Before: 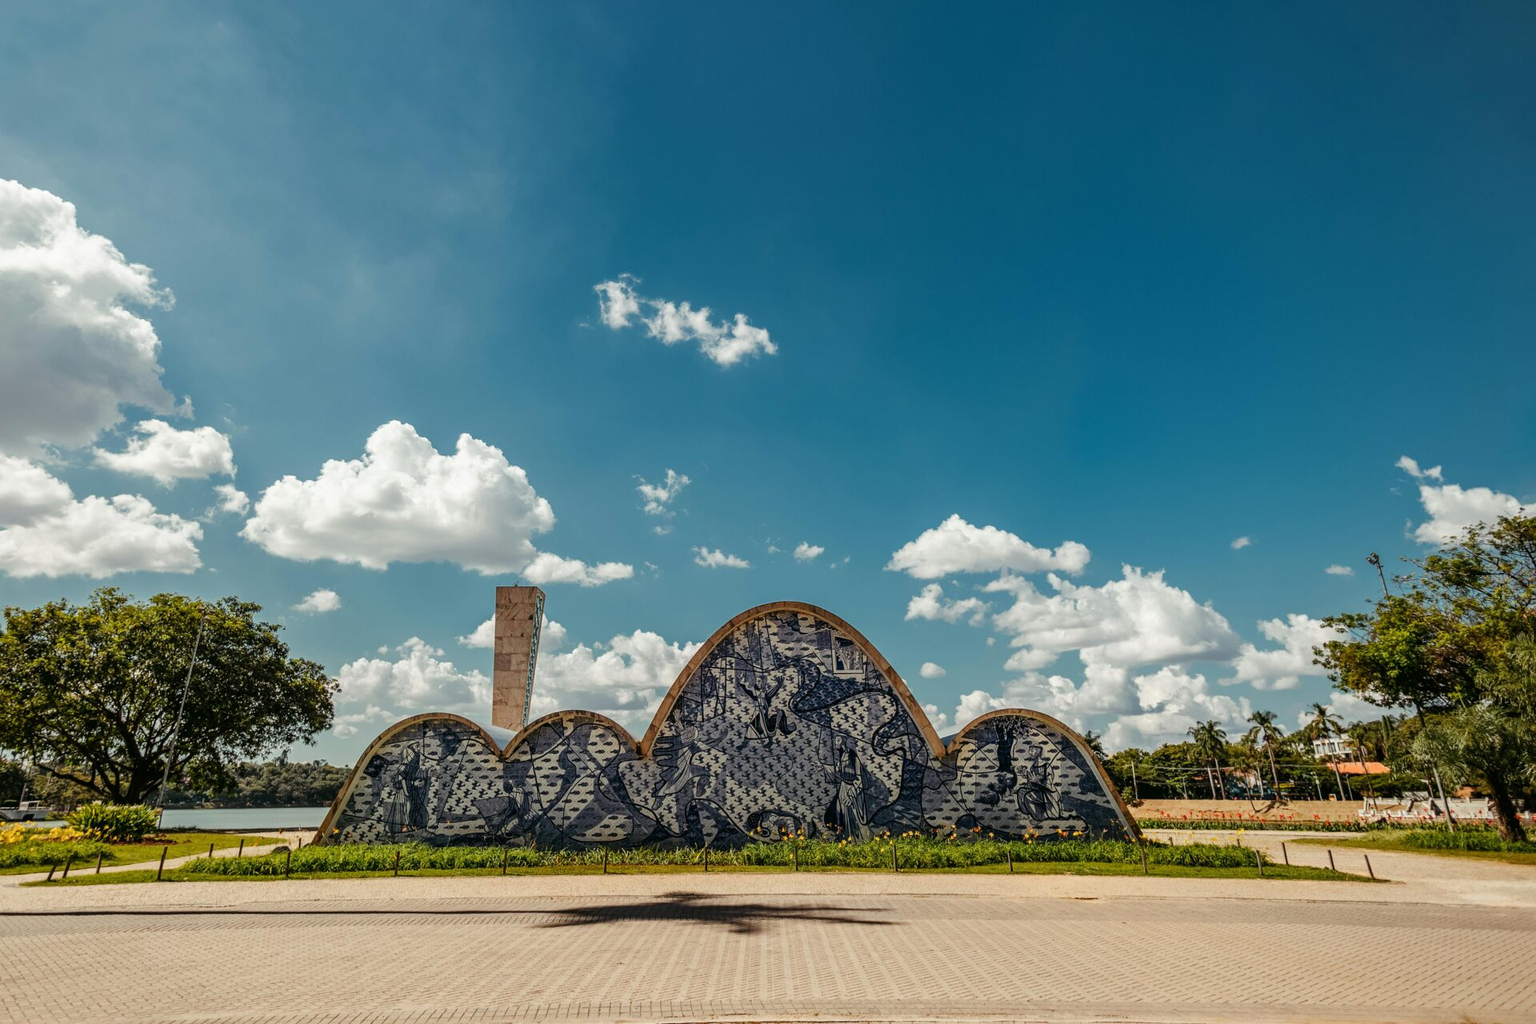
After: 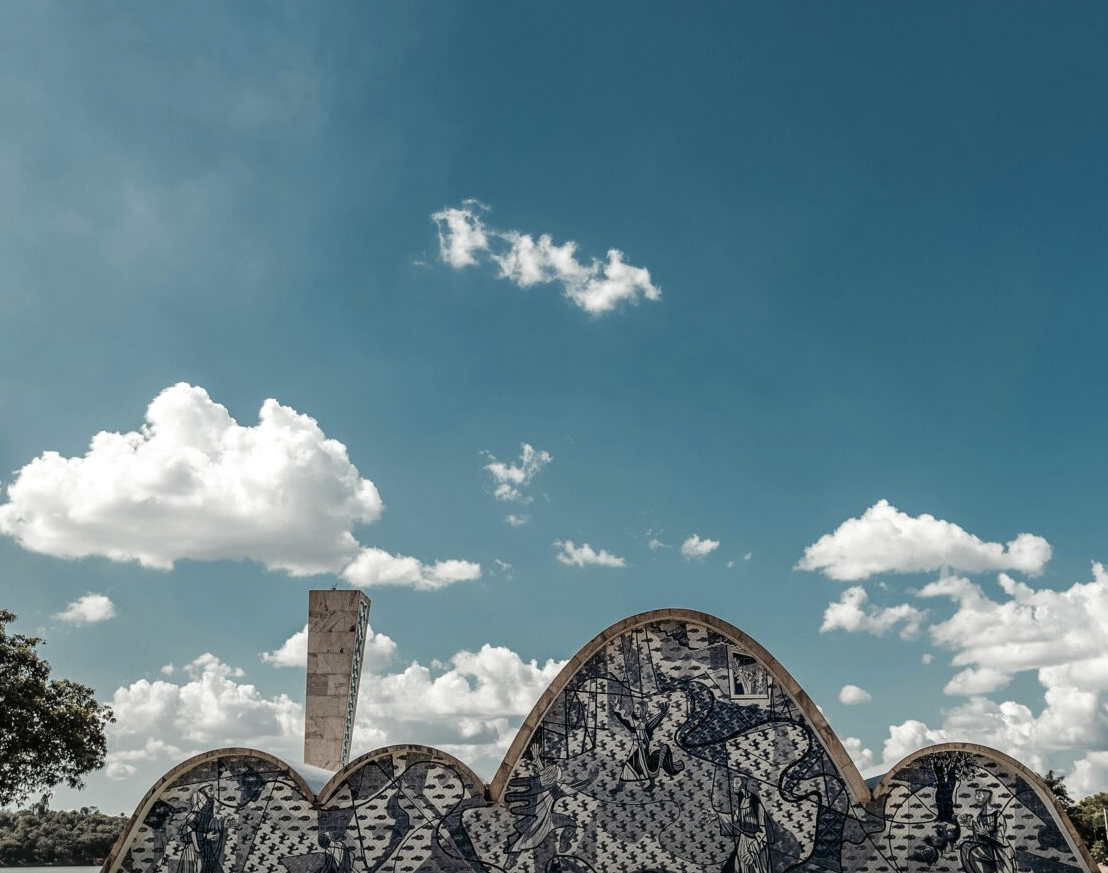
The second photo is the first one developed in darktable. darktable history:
color balance rgb: perceptual saturation grading › global saturation 20%, global vibrance 20%
crop: left 16.202%, top 11.208%, right 26.045%, bottom 20.557%
shadows and highlights: shadows -12.5, white point adjustment 4, highlights 28.33
color zones: curves: ch1 [(0.238, 0.163) (0.476, 0.2) (0.733, 0.322) (0.848, 0.134)]
